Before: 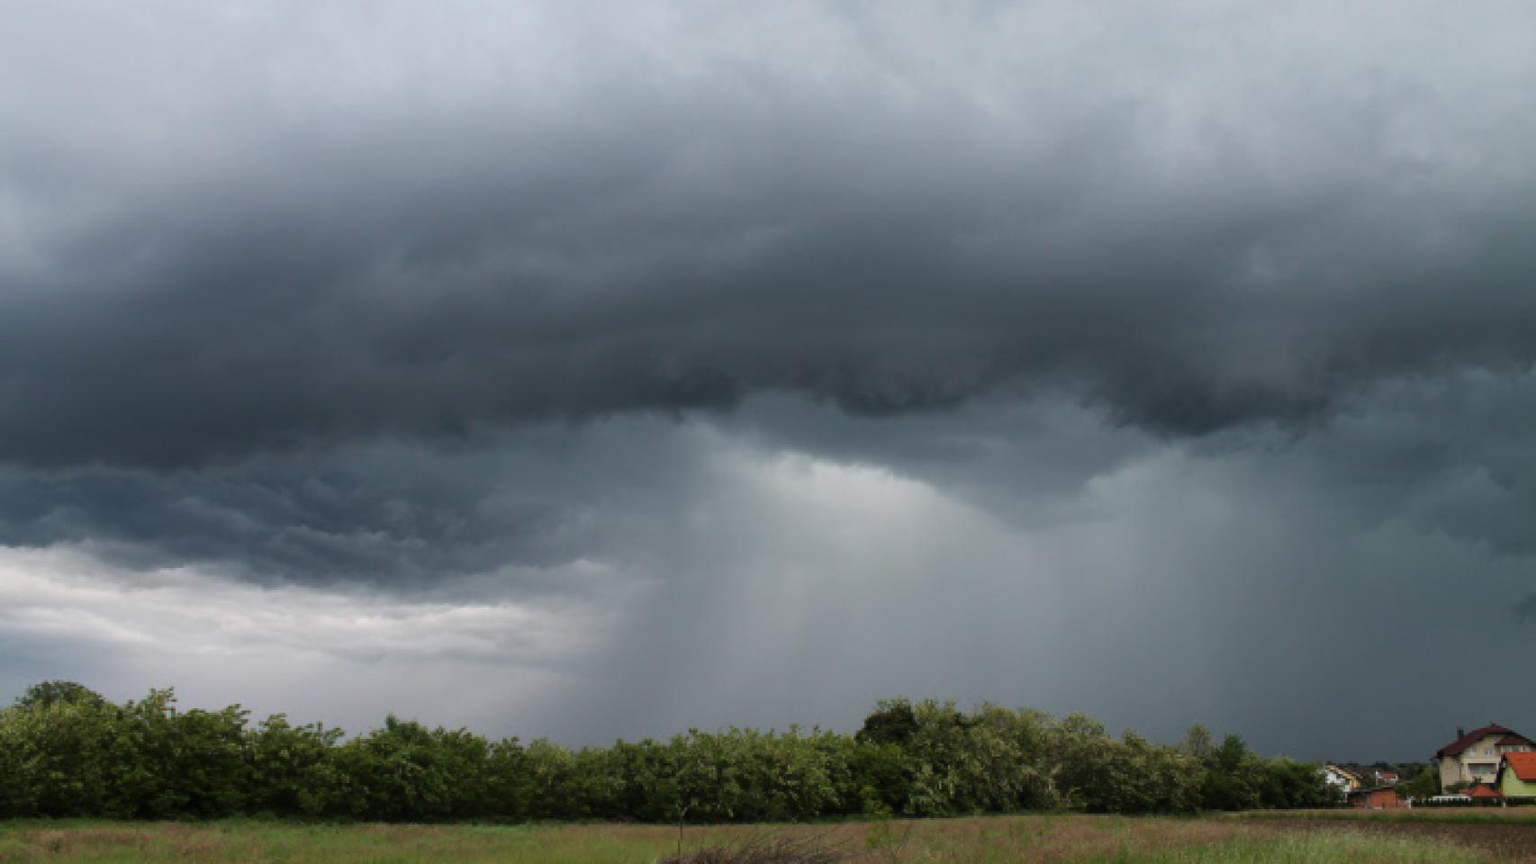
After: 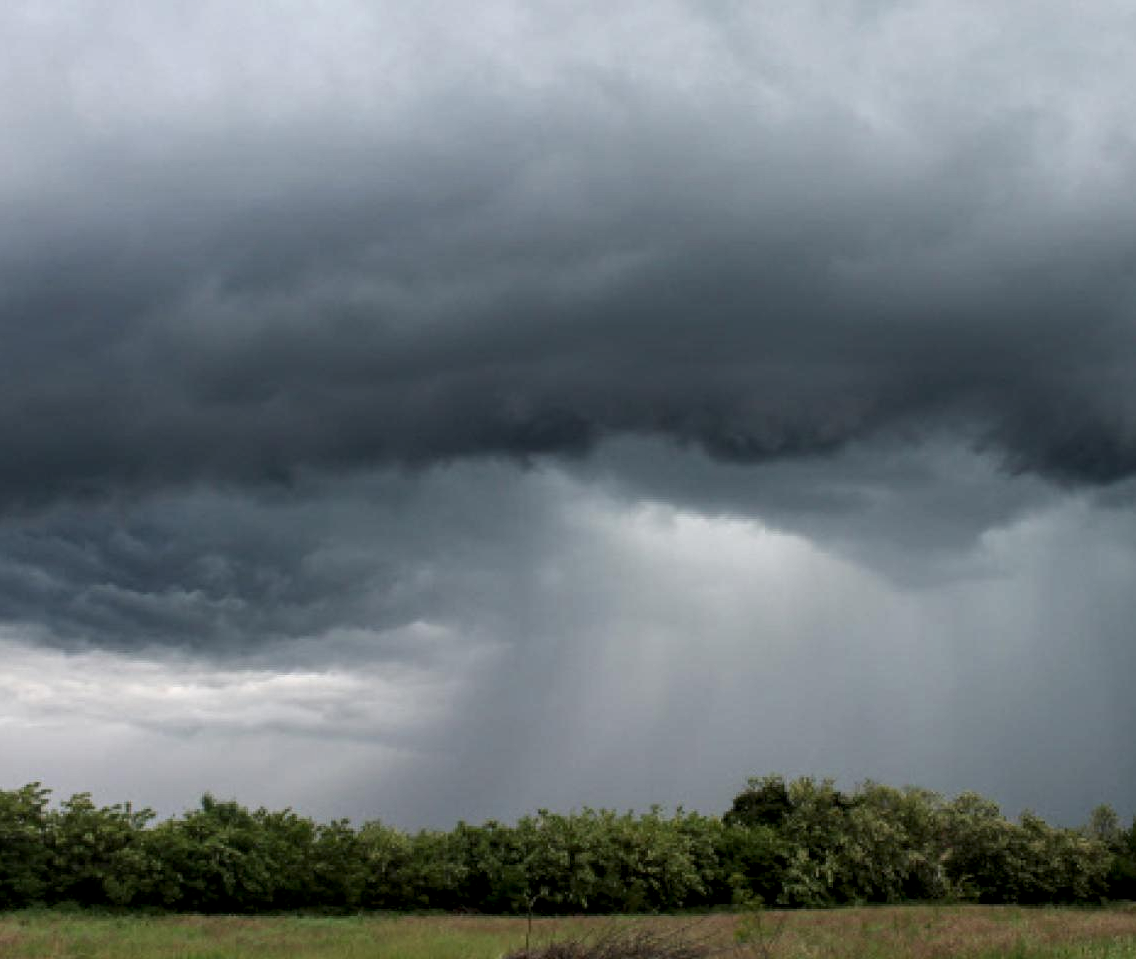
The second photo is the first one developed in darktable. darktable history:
local contrast: highlights 61%, detail 143%, midtone range 0.433
crop and rotate: left 13.351%, right 20.035%
